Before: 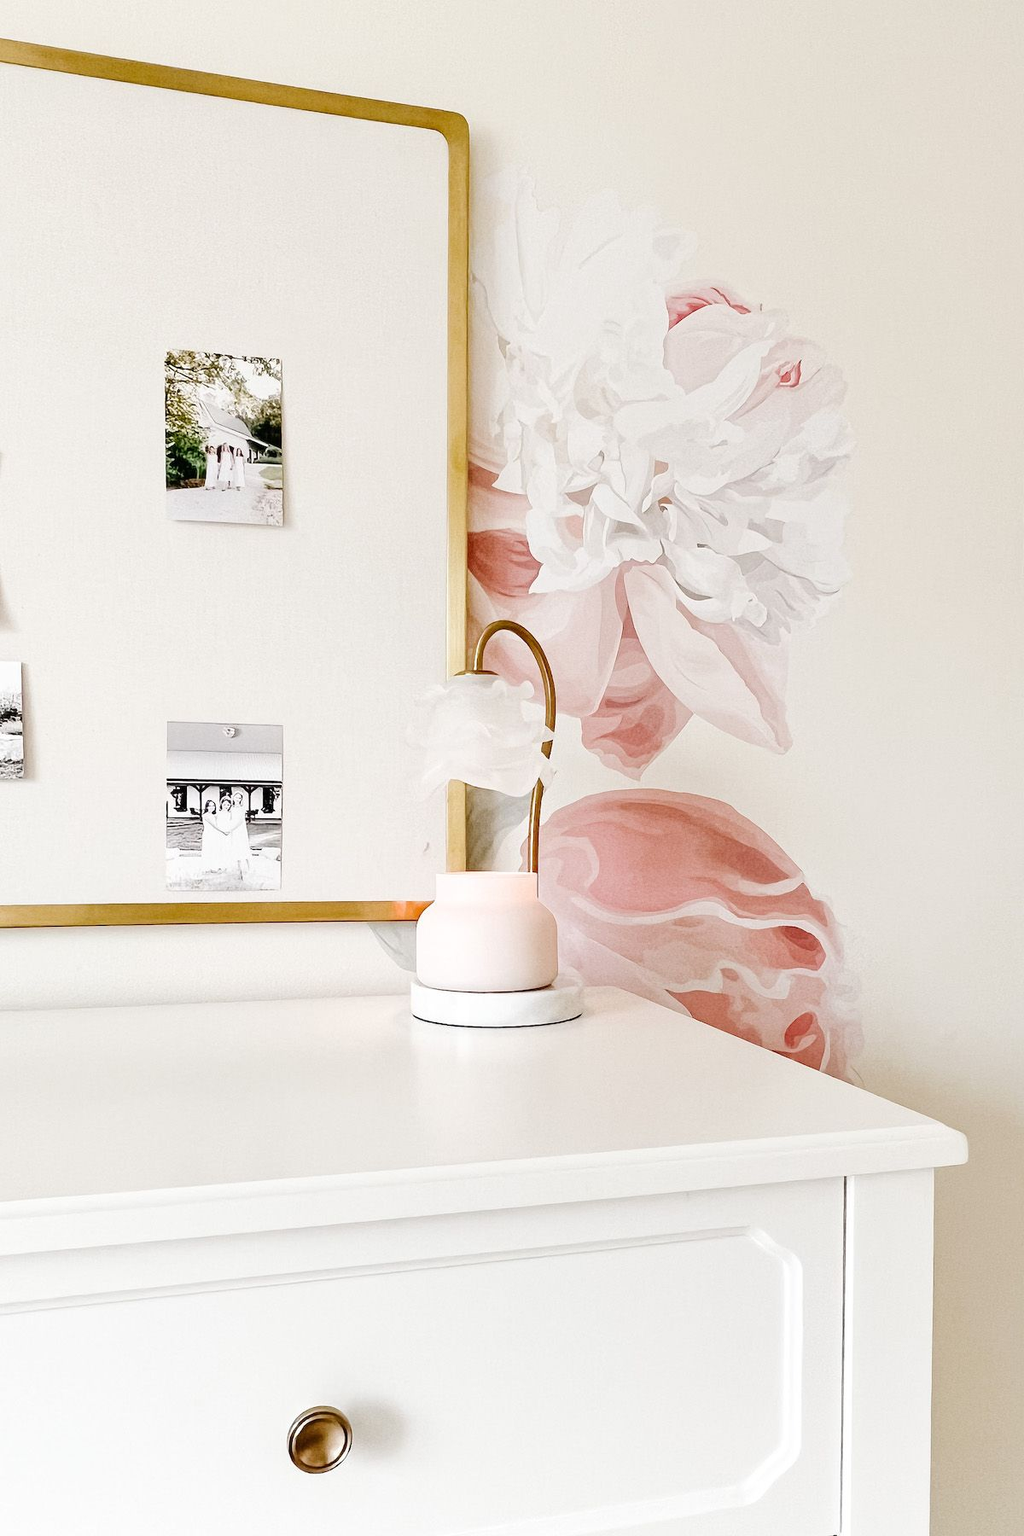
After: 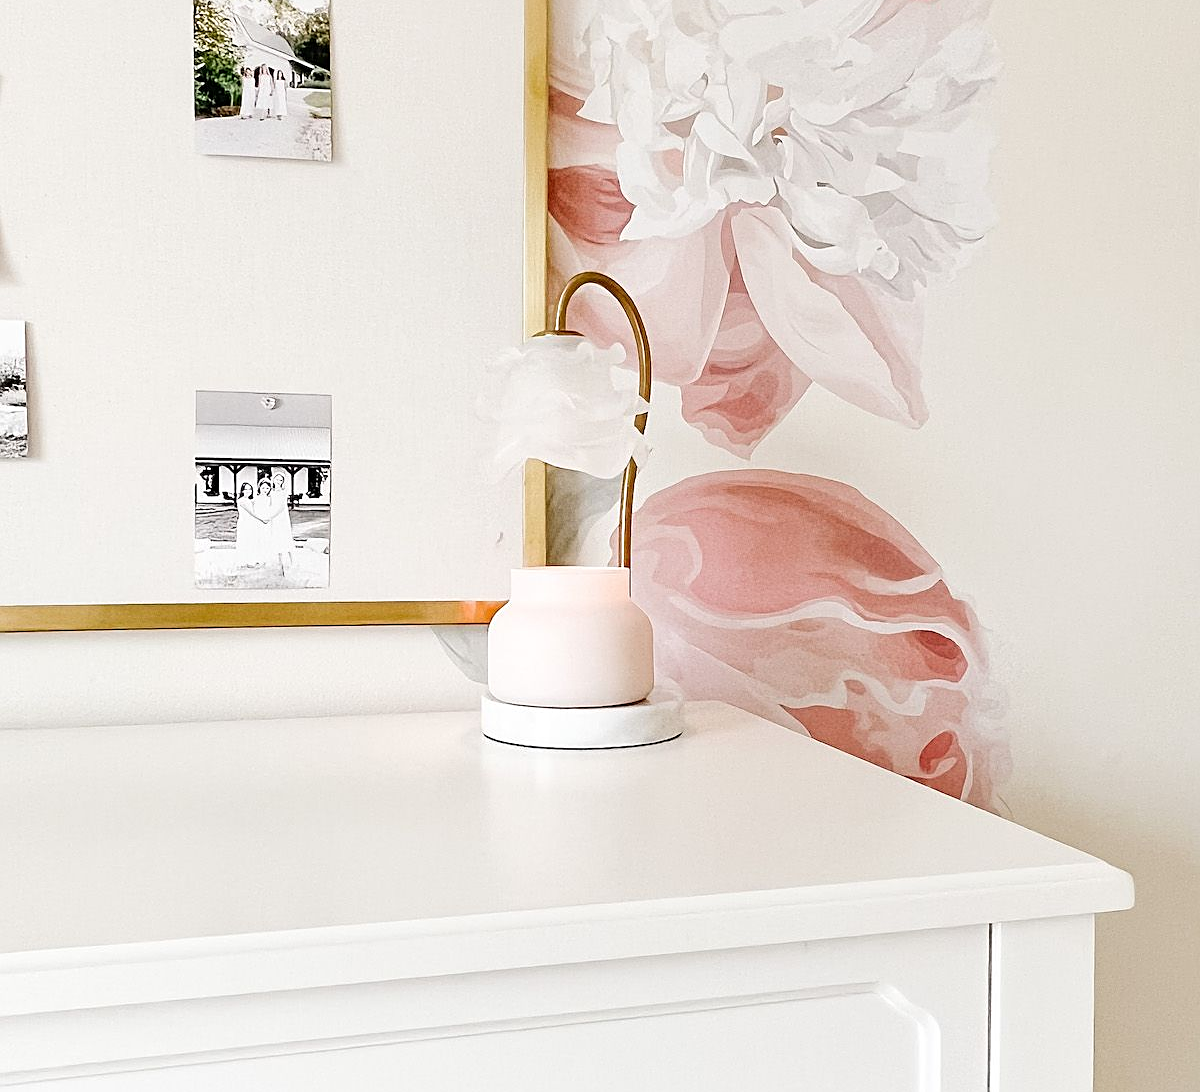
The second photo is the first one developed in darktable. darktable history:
crop and rotate: top 25.308%, bottom 13.979%
sharpen: on, module defaults
exposure: compensate highlight preservation false
